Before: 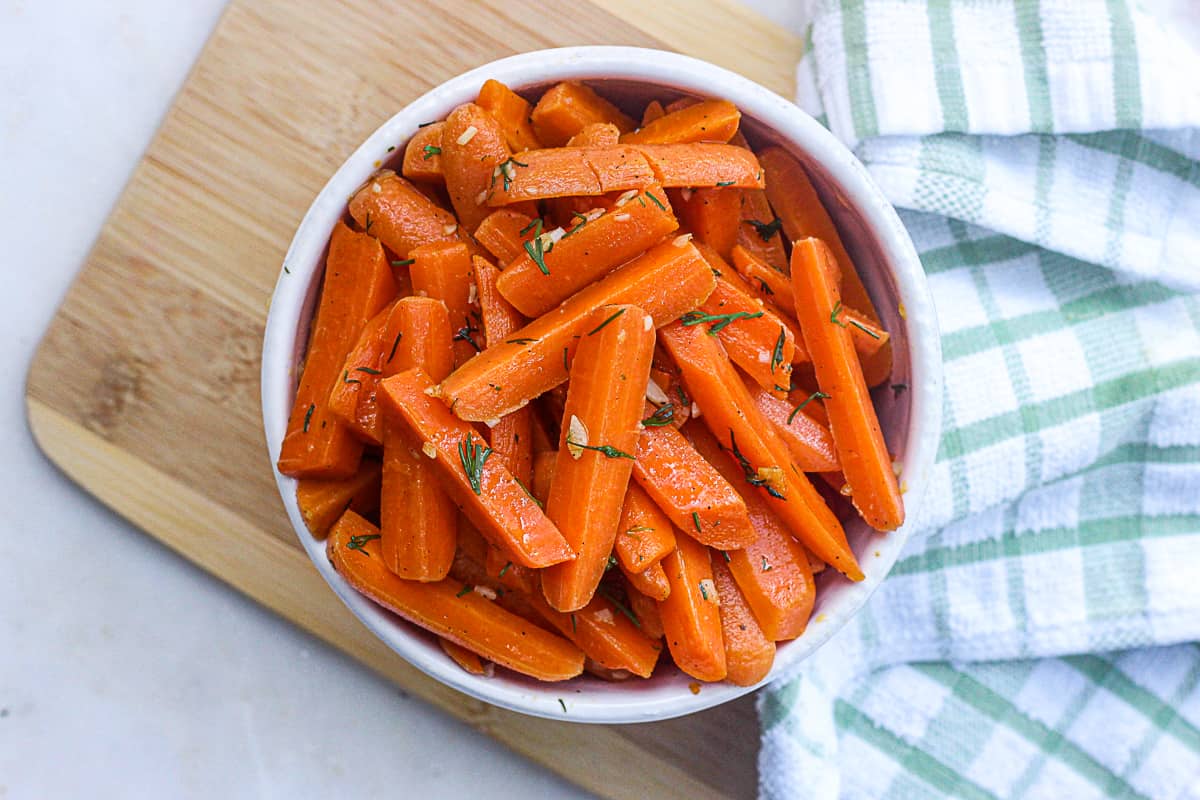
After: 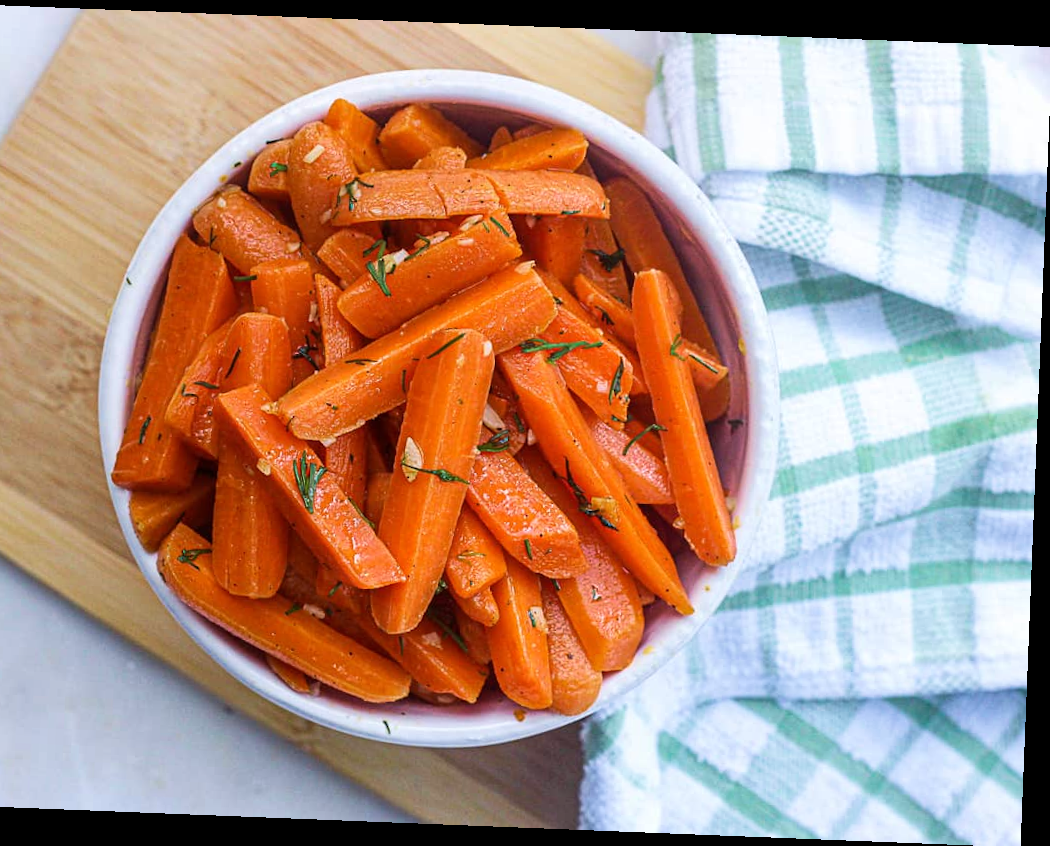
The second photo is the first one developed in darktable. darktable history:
crop and rotate: left 14.584%
velvia: on, module defaults
rotate and perspective: rotation 2.27°, automatic cropping off
